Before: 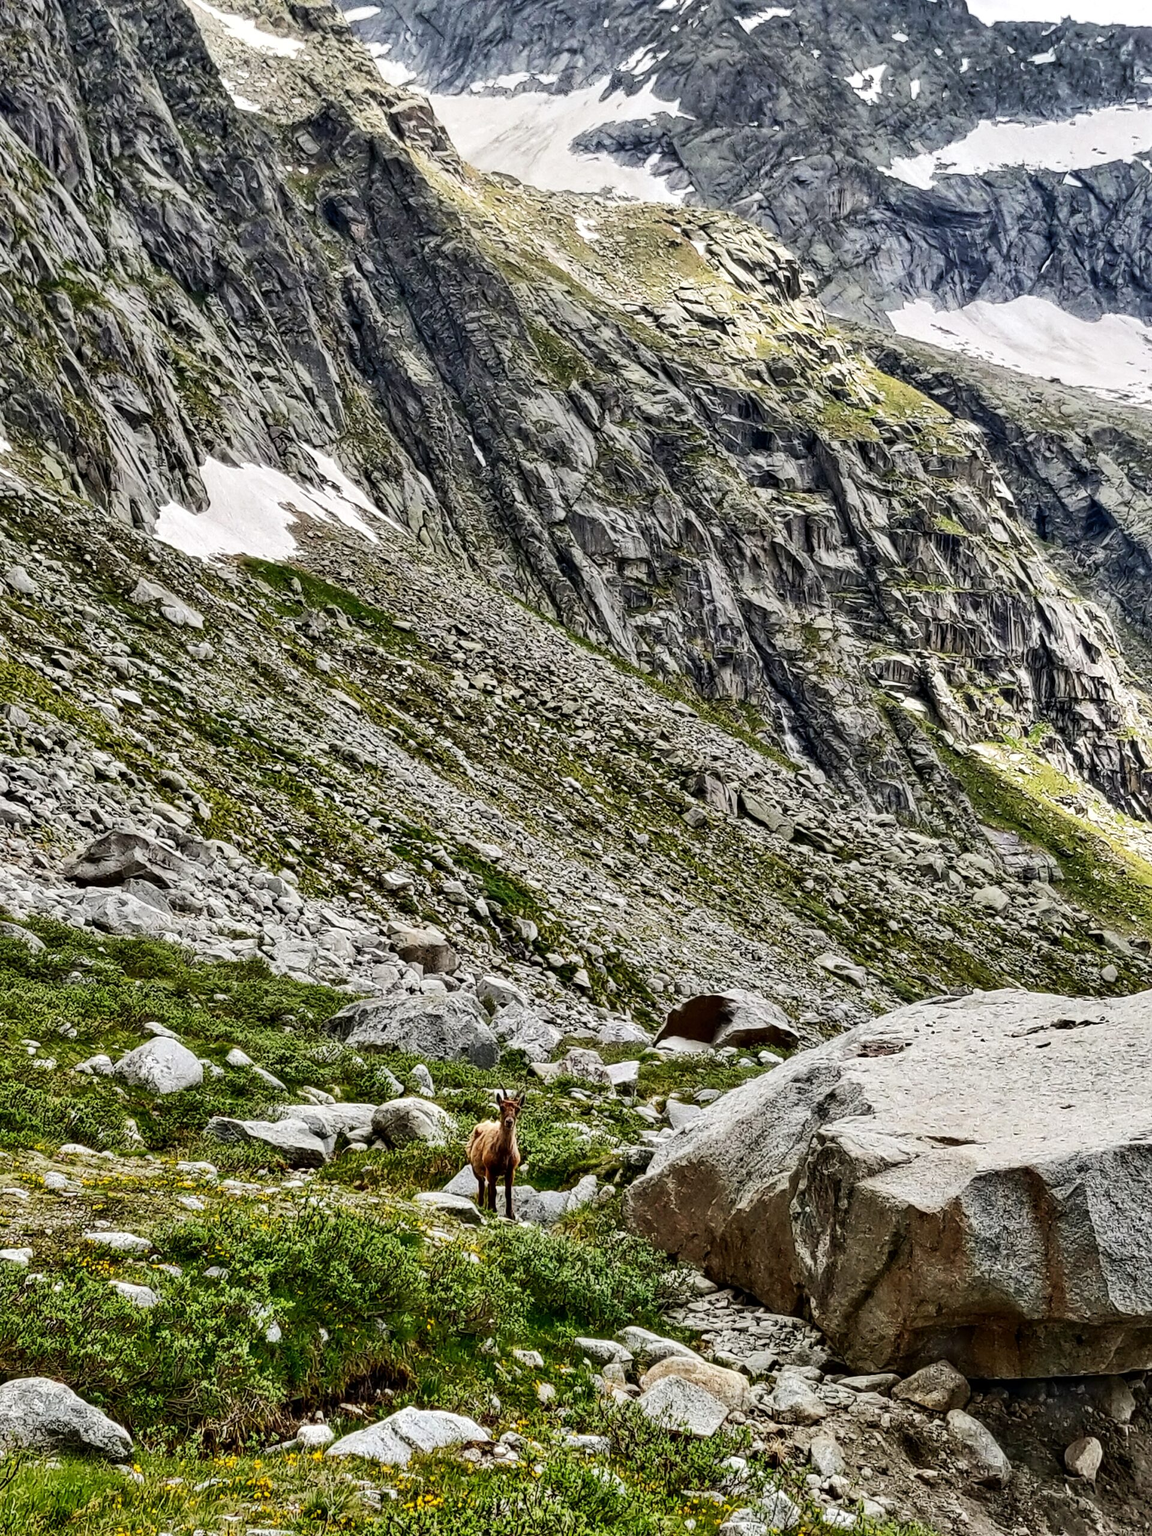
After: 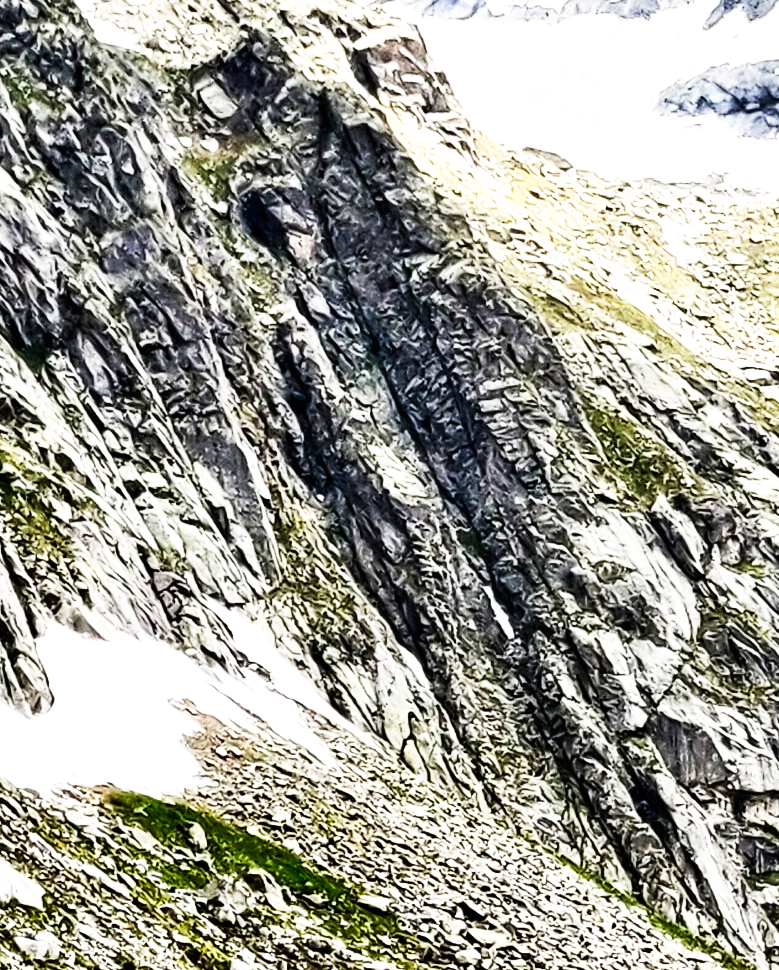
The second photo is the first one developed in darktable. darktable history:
tone equalizer: -8 EV -0.417 EV, -7 EV -0.389 EV, -6 EV -0.333 EV, -5 EV -0.222 EV, -3 EV 0.222 EV, -2 EV 0.333 EV, -1 EV 0.389 EV, +0 EV 0.417 EV, edges refinement/feathering 500, mask exposure compensation -1.57 EV, preserve details no
crop: left 15.452%, top 5.459%, right 43.956%, bottom 56.62%
shadows and highlights: radius 93.07, shadows -14.46, white point adjustment 0.23, highlights 31.48, compress 48.23%, highlights color adjustment 52.79%, soften with gaussian
base curve: curves: ch0 [(0, 0) (0.007, 0.004) (0.027, 0.03) (0.046, 0.07) (0.207, 0.54) (0.442, 0.872) (0.673, 0.972) (1, 1)], preserve colors none
